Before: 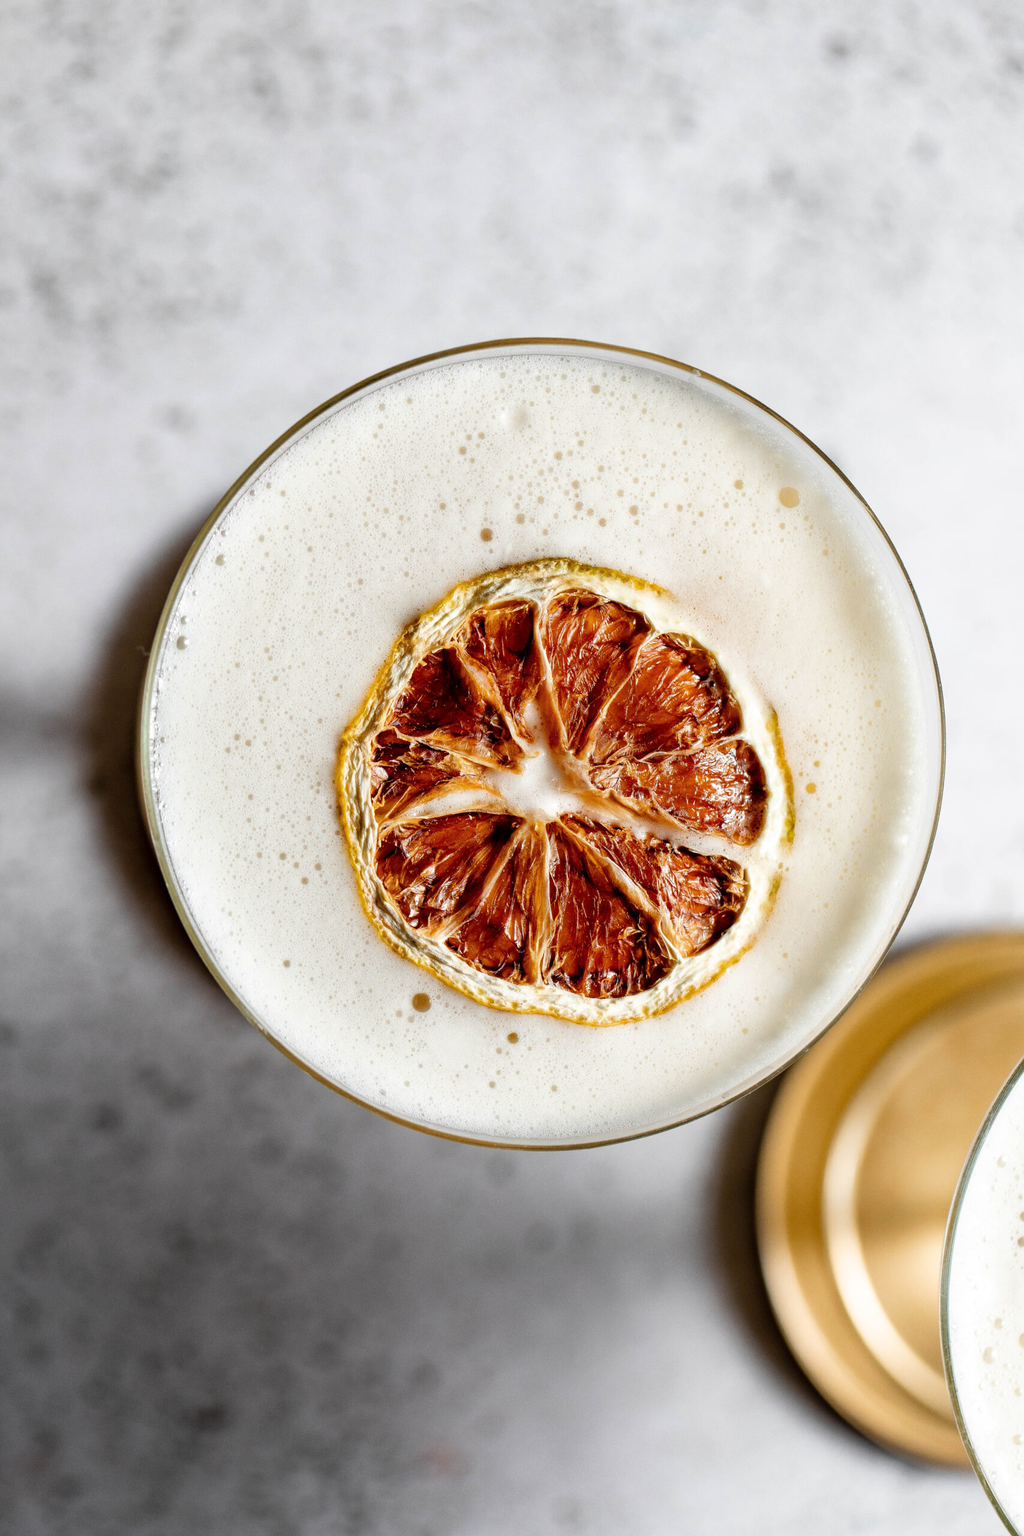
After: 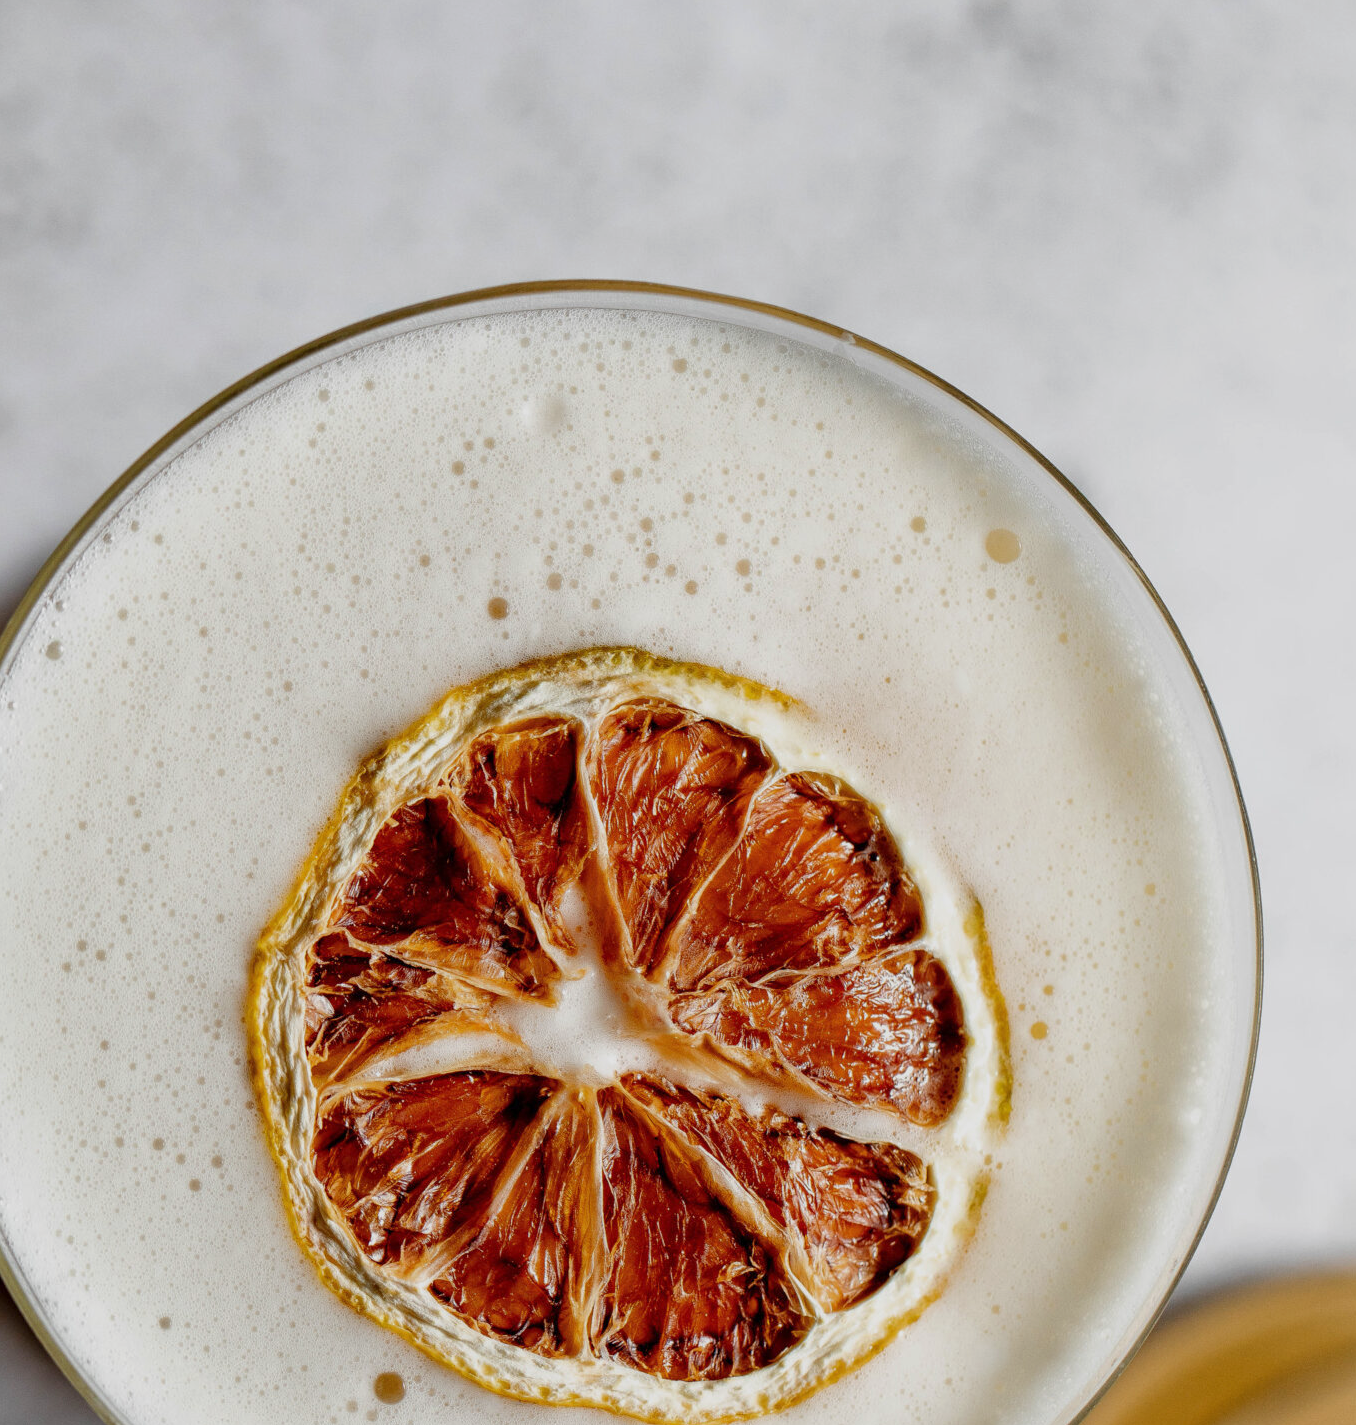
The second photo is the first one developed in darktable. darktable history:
crop: left 18.38%, top 11.092%, right 2.134%, bottom 33.217%
tone equalizer: -8 EV 0.25 EV, -7 EV 0.417 EV, -6 EV 0.417 EV, -5 EV 0.25 EV, -3 EV -0.25 EV, -2 EV -0.417 EV, -1 EV -0.417 EV, +0 EV -0.25 EV, edges refinement/feathering 500, mask exposure compensation -1.57 EV, preserve details guided filter
